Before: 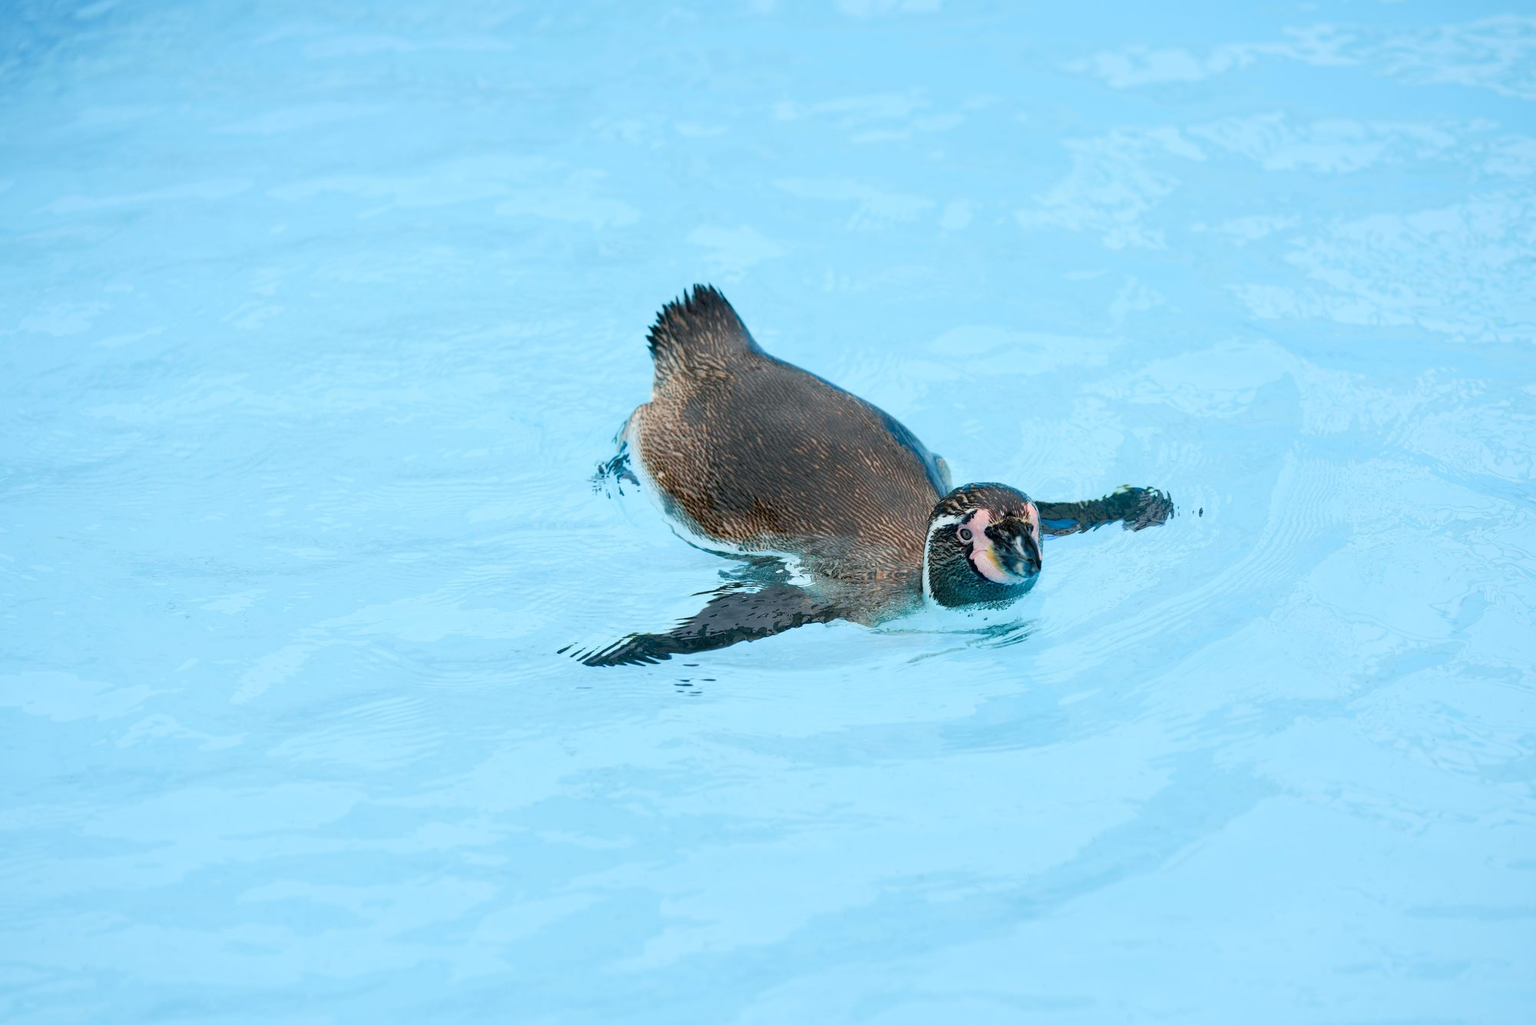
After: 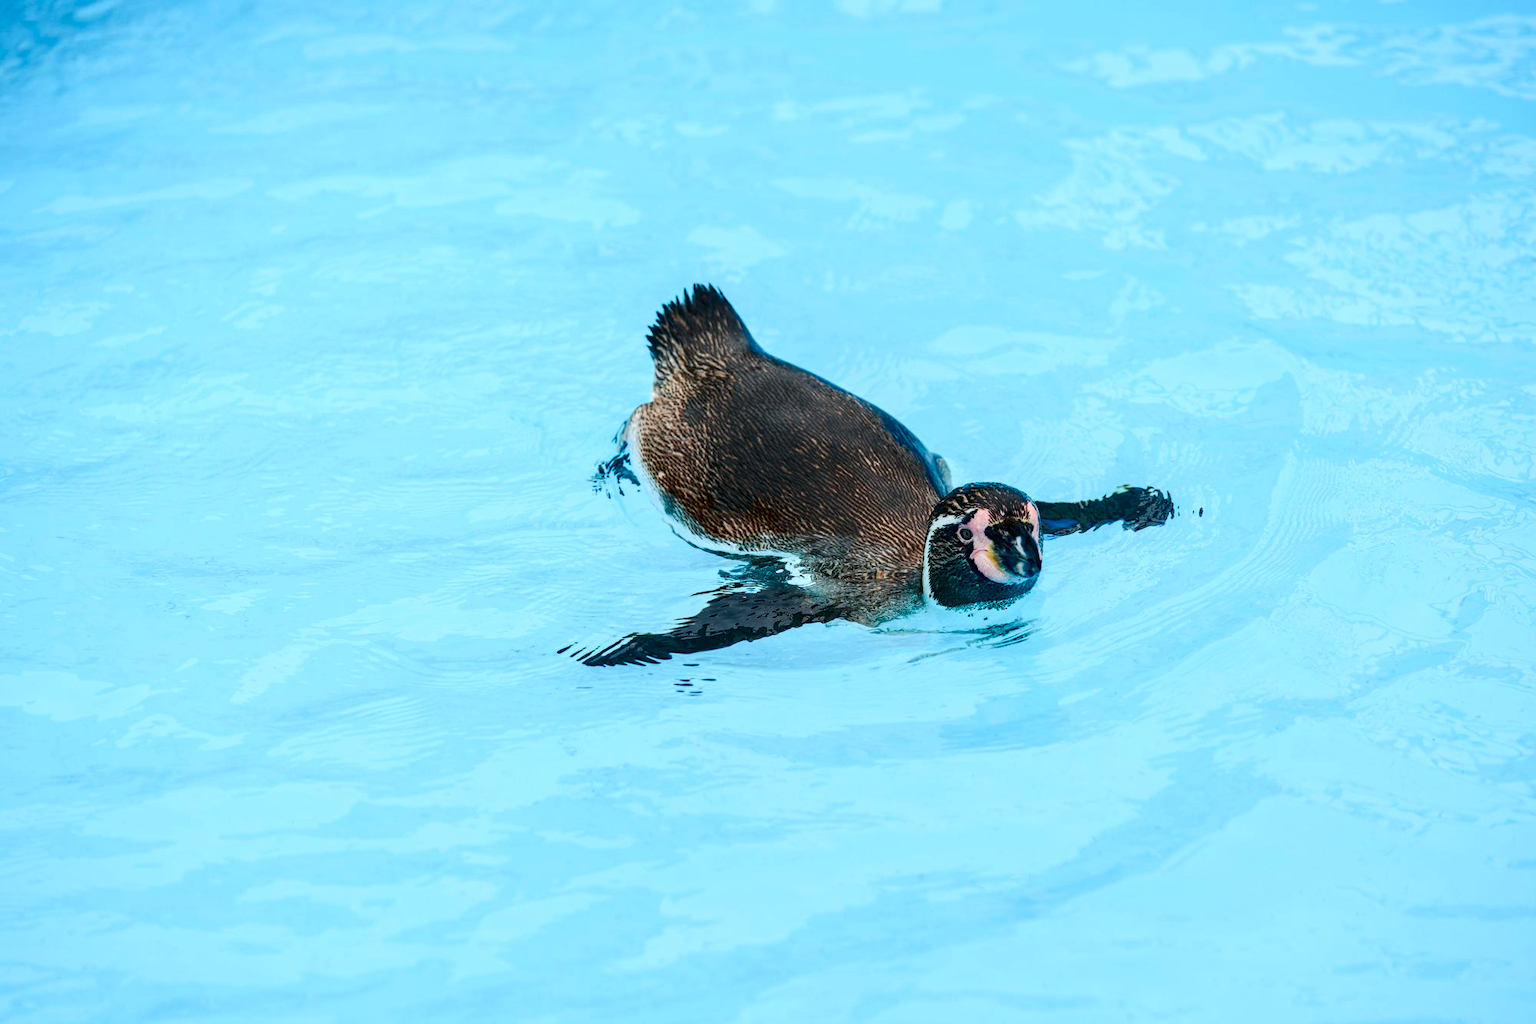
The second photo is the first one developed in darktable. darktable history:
exposure: black level correction 0.001, exposure 0.015 EV, compensate highlight preservation false
contrast brightness saturation: contrast 0.225, brightness -0.185, saturation 0.24
local contrast: detail 130%
